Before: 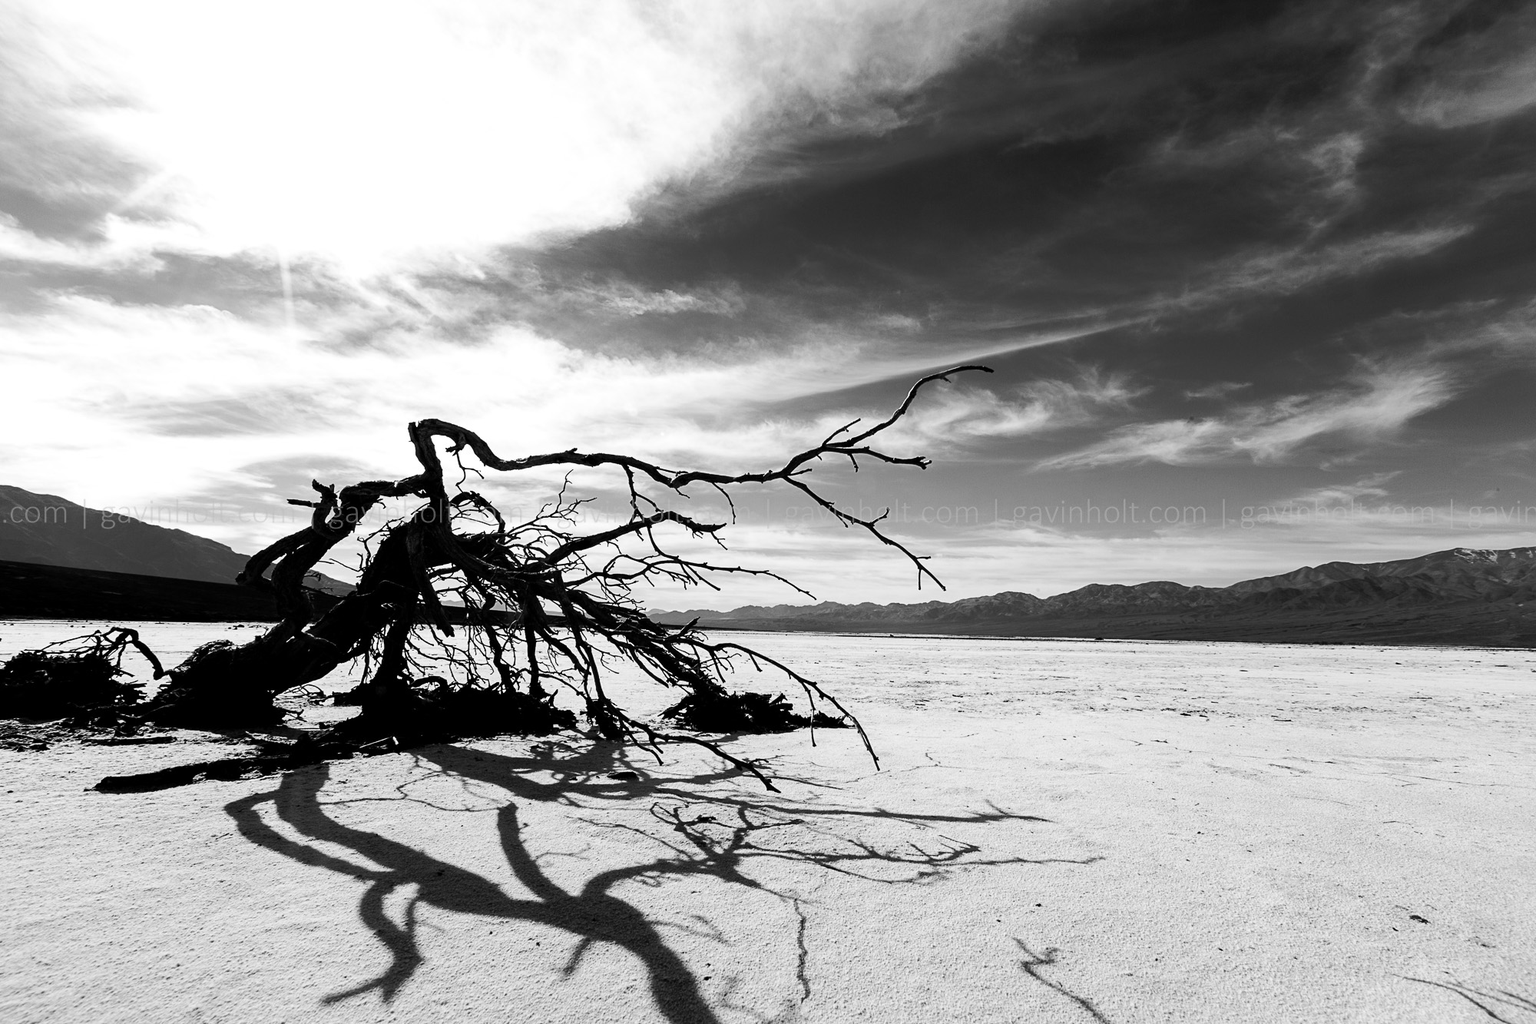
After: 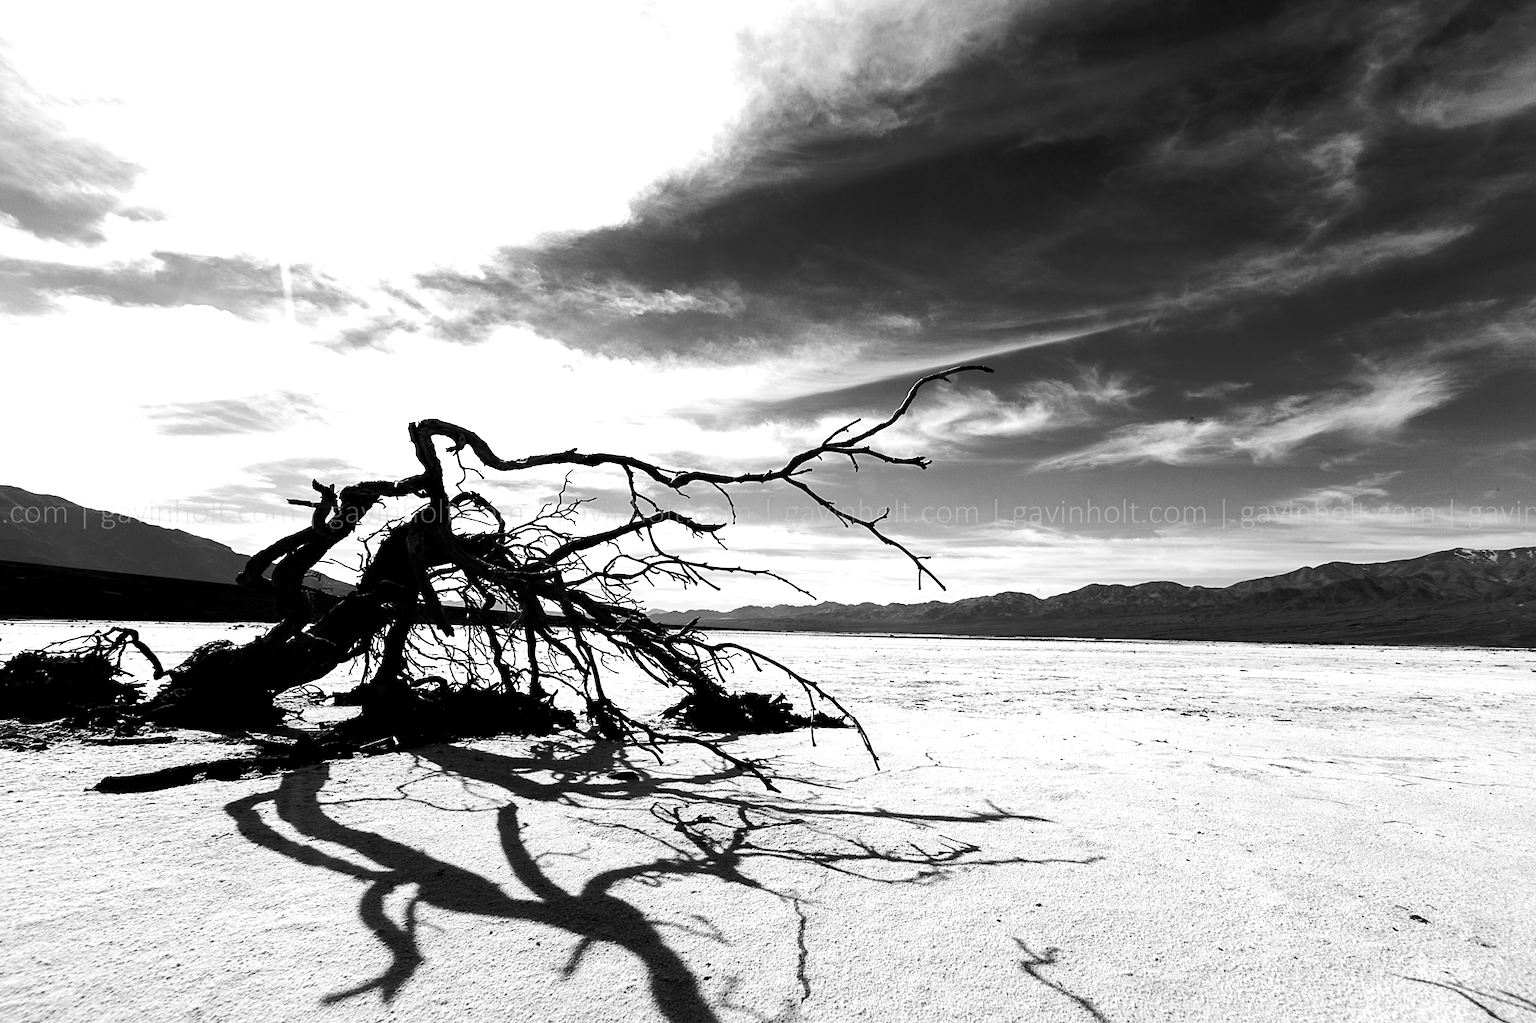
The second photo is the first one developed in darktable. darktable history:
local contrast: mode bilateral grid, contrast 20, coarseness 50, detail 120%, midtone range 0.2
color balance rgb: perceptual saturation grading › highlights -29.58%, perceptual saturation grading › mid-tones 29.47%, perceptual saturation grading › shadows 59.73%, perceptual brilliance grading › global brilliance -17.79%, perceptual brilliance grading › highlights 28.73%, global vibrance 15.44%
